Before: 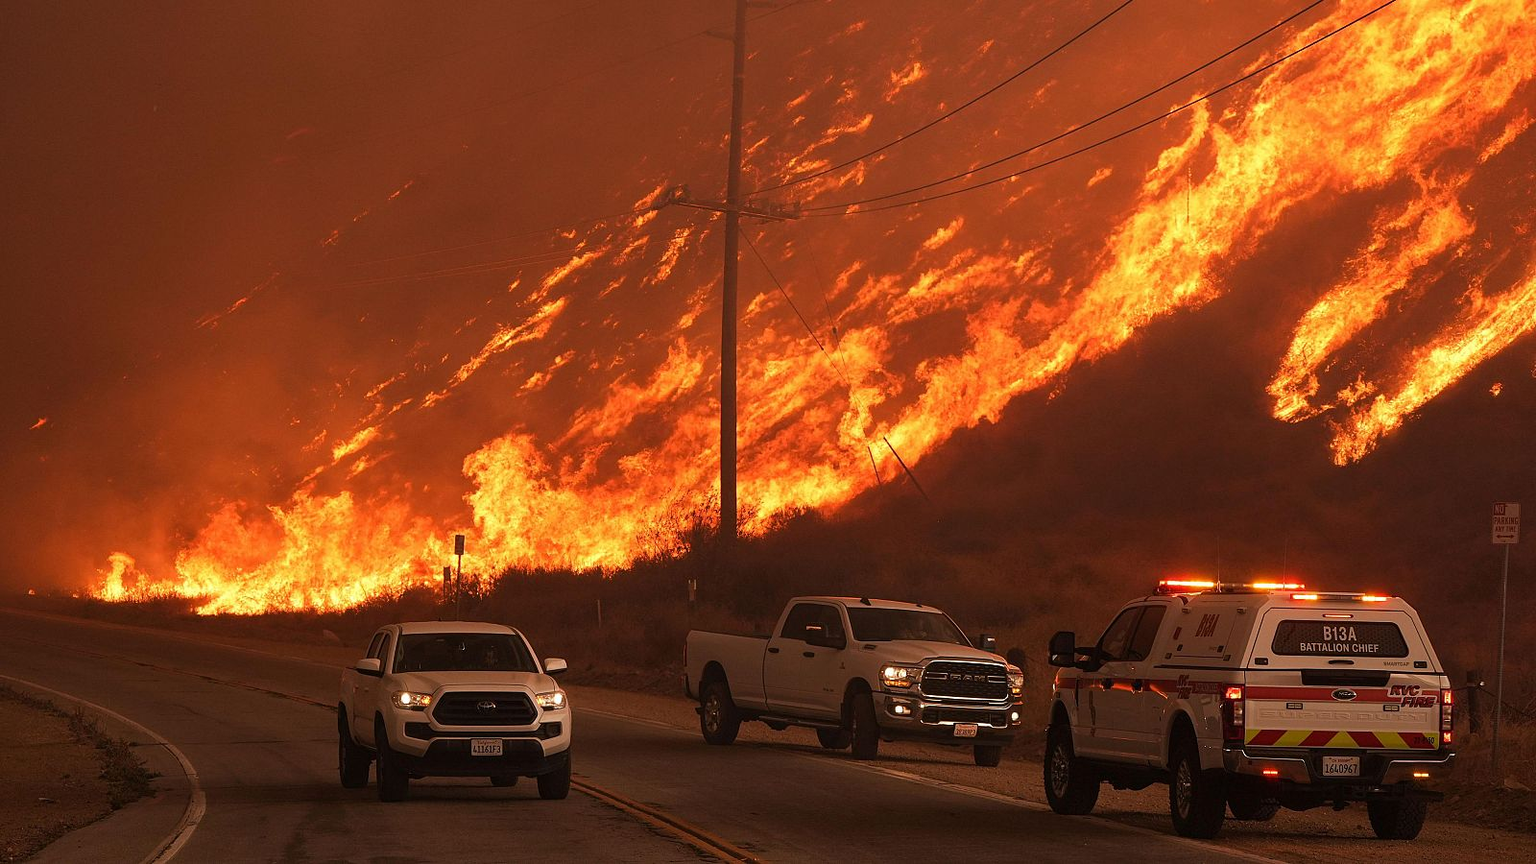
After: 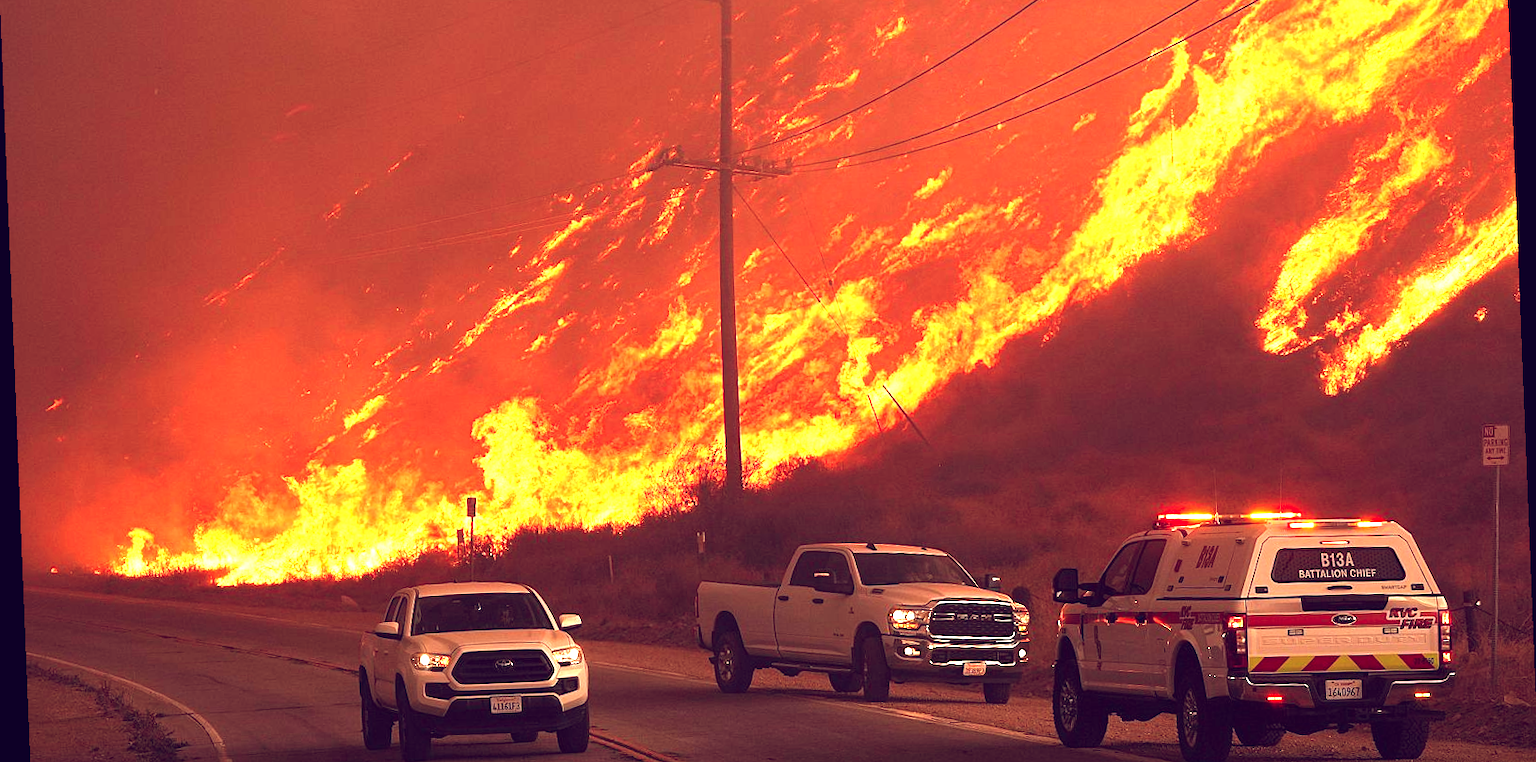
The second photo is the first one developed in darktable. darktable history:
color balance: lift [1.001, 0.997, 0.99, 1.01], gamma [1.007, 1, 0.975, 1.025], gain [1, 1.065, 1.052, 0.935], contrast 13.25%
exposure: black level correction 0, exposure 1.3 EV, compensate exposure bias true, compensate highlight preservation false
crop: top 7.625%, bottom 8.027%
rotate and perspective: rotation -2.29°, automatic cropping off
